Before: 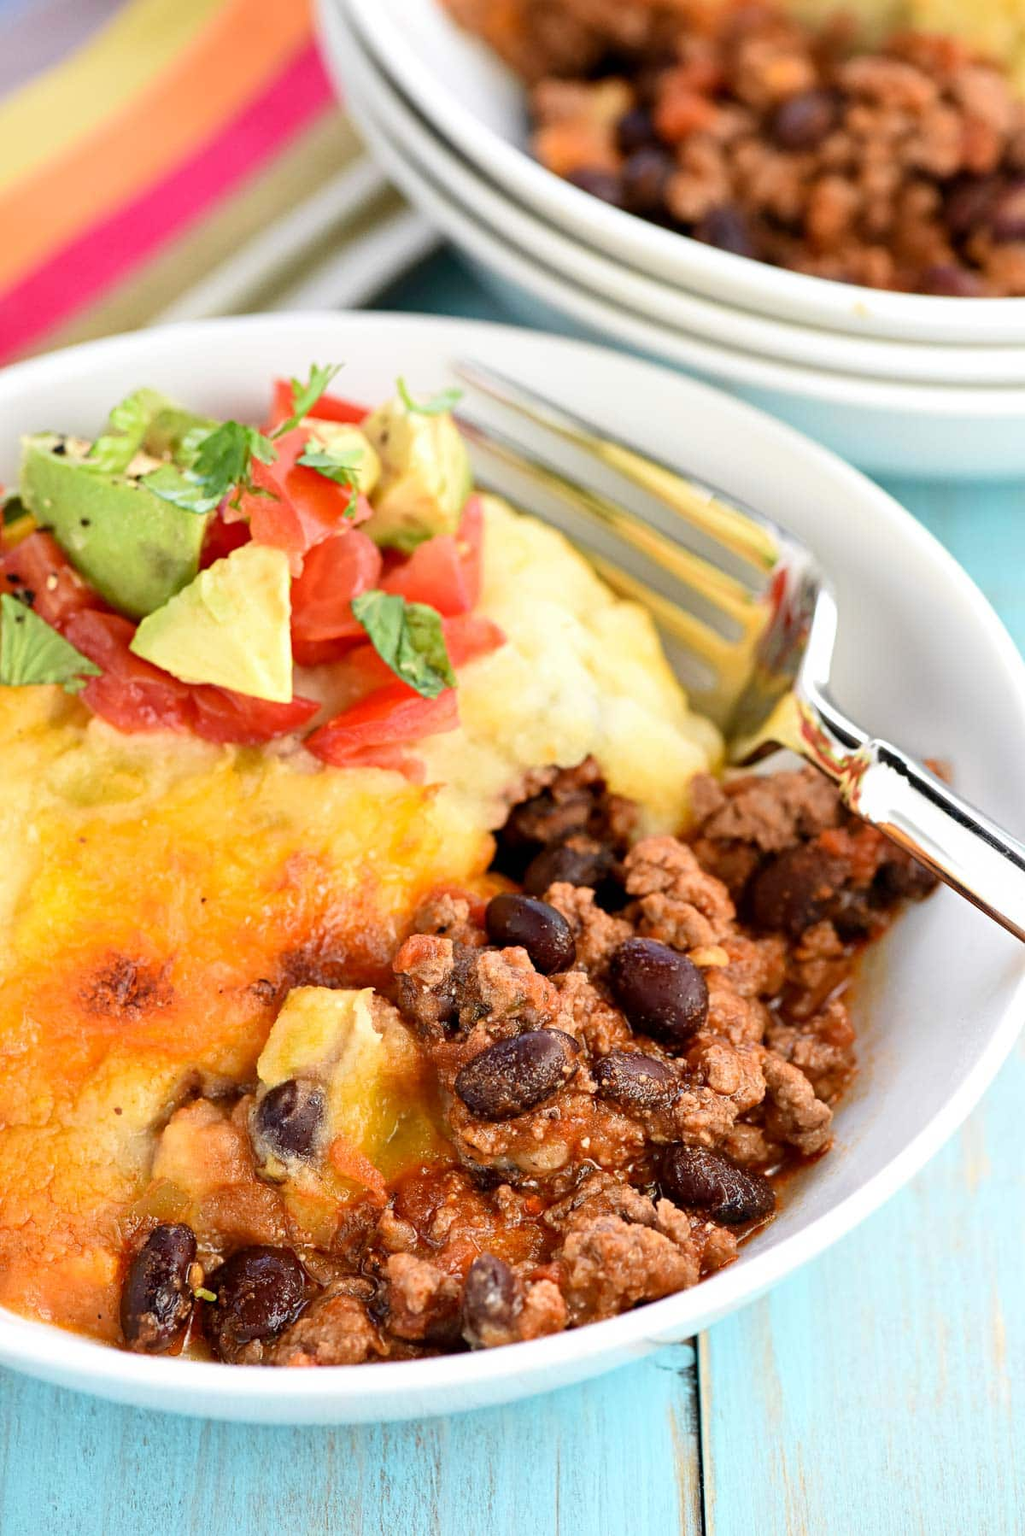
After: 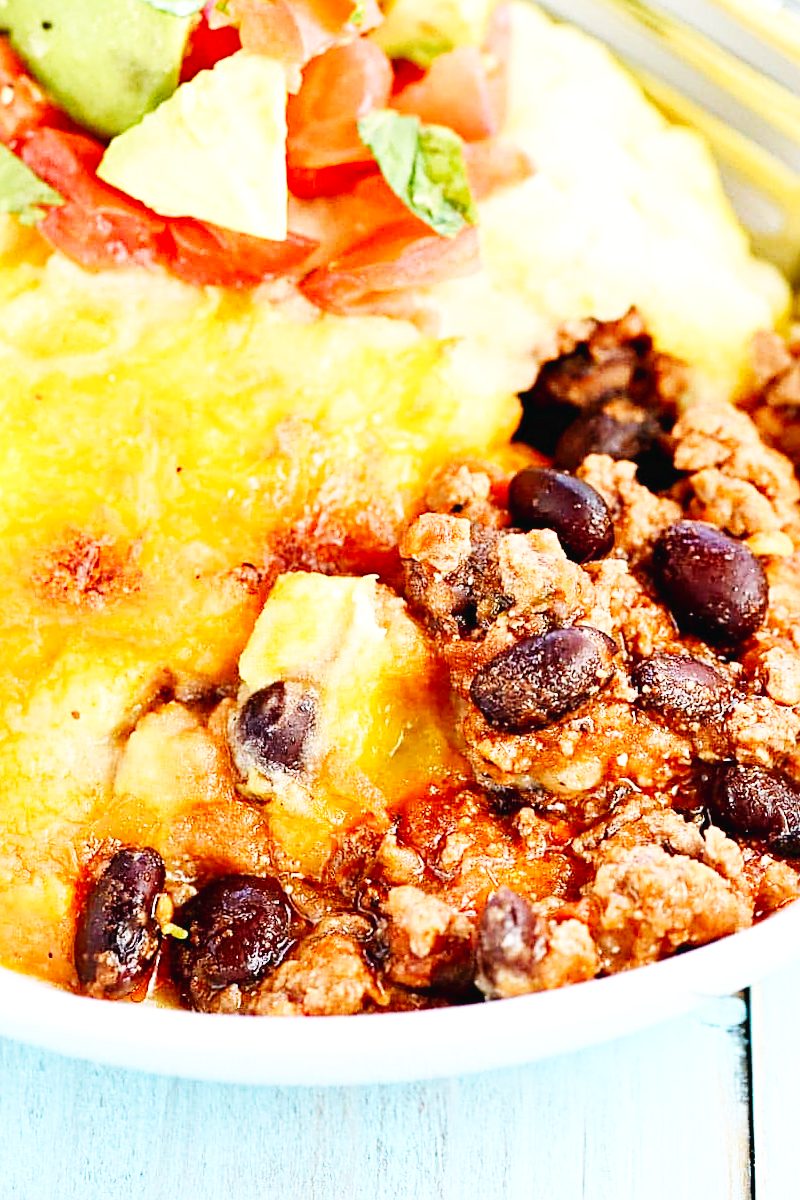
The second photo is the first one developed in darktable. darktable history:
crop and rotate: angle -0.82°, left 3.85%, top 31.828%, right 27.992%
sharpen: on, module defaults
white balance: red 0.967, blue 1.049
base curve: curves: ch0 [(0, 0.003) (0.001, 0.002) (0.006, 0.004) (0.02, 0.022) (0.048, 0.086) (0.094, 0.234) (0.162, 0.431) (0.258, 0.629) (0.385, 0.8) (0.548, 0.918) (0.751, 0.988) (1, 1)], preserve colors none
